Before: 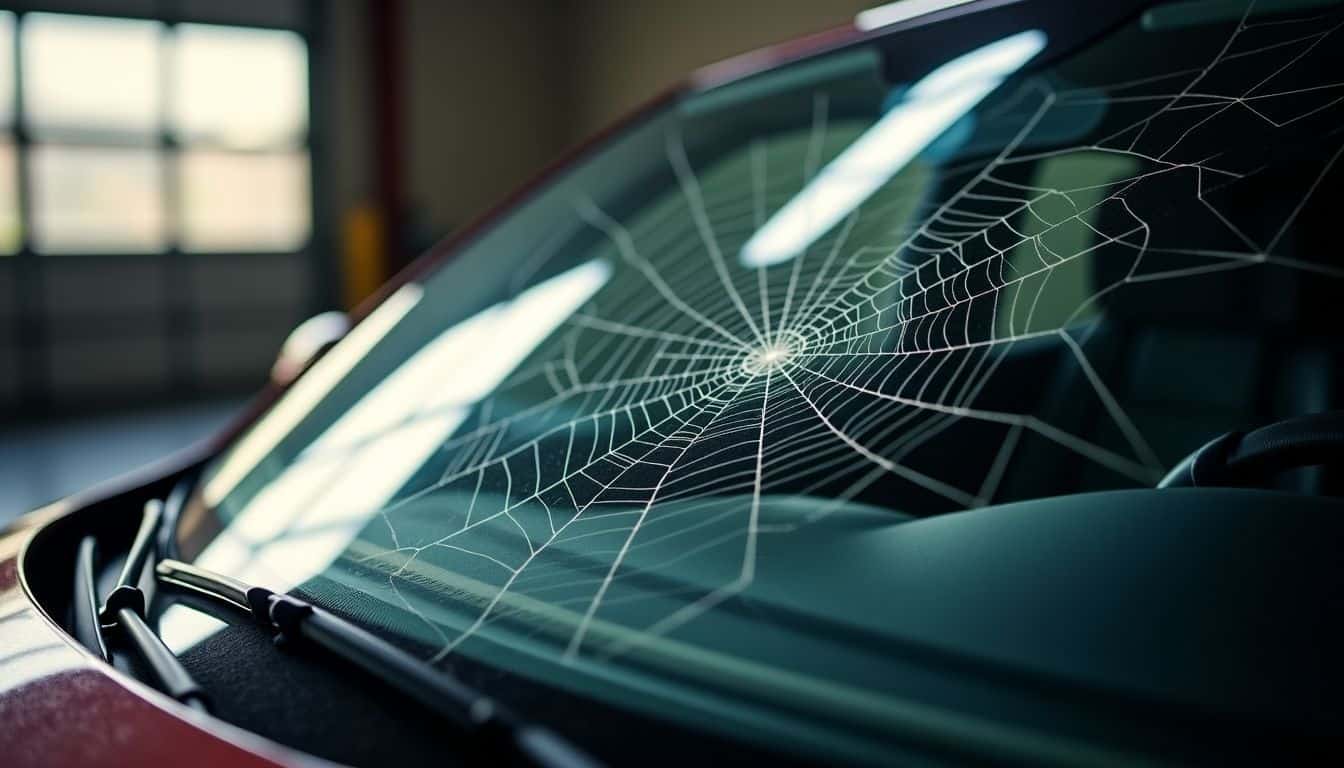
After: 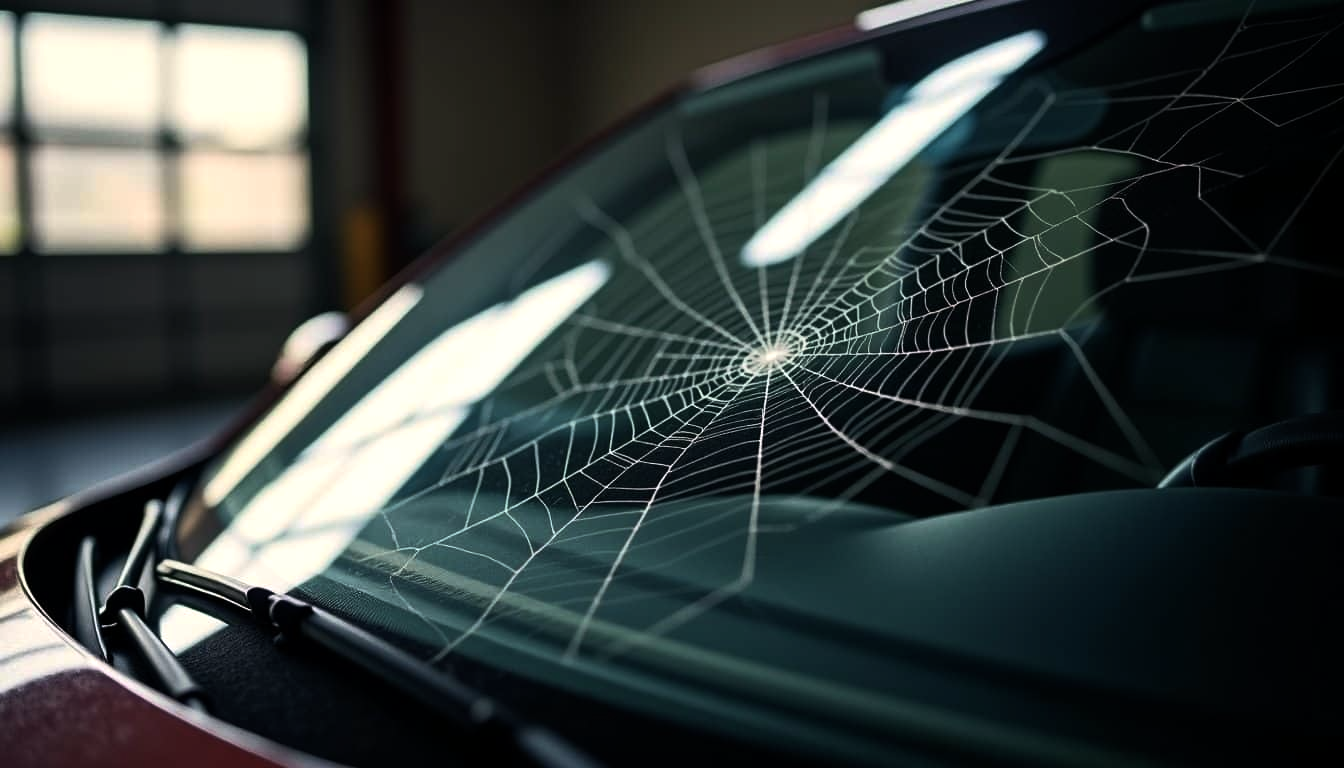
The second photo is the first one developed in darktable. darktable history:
color balance rgb: highlights gain › chroma 0.935%, highlights gain › hue 27.46°, linear chroma grading › global chroma -0.528%, perceptual saturation grading › global saturation 0.899%, perceptual brilliance grading › highlights 3.921%, perceptual brilliance grading › mid-tones -18.659%, perceptual brilliance grading › shadows -41.514%
